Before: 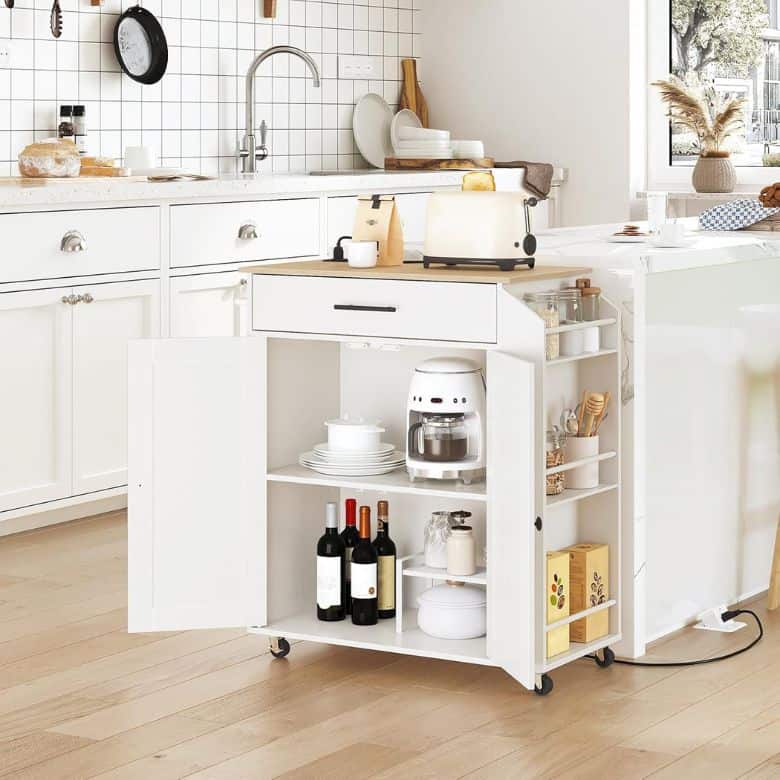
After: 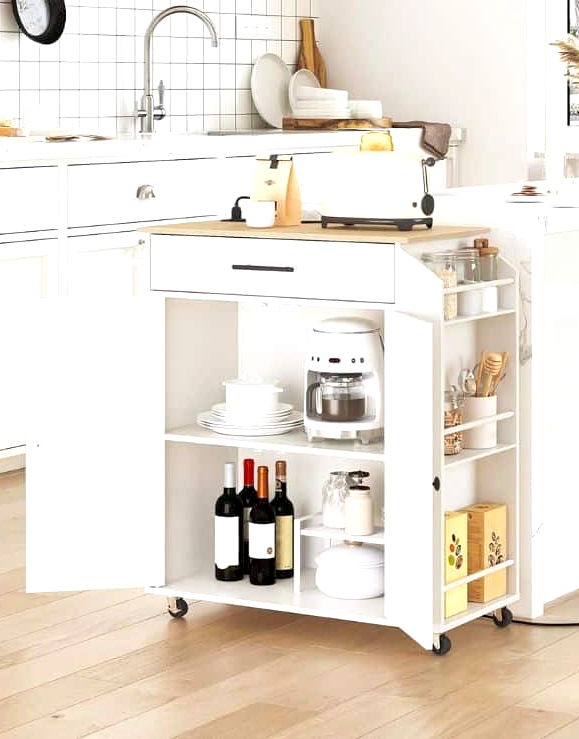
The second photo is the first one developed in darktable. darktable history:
crop and rotate: left 13.15%, top 5.251%, right 12.609%
exposure: black level correction 0.005, exposure 0.417 EV, compensate highlight preservation false
